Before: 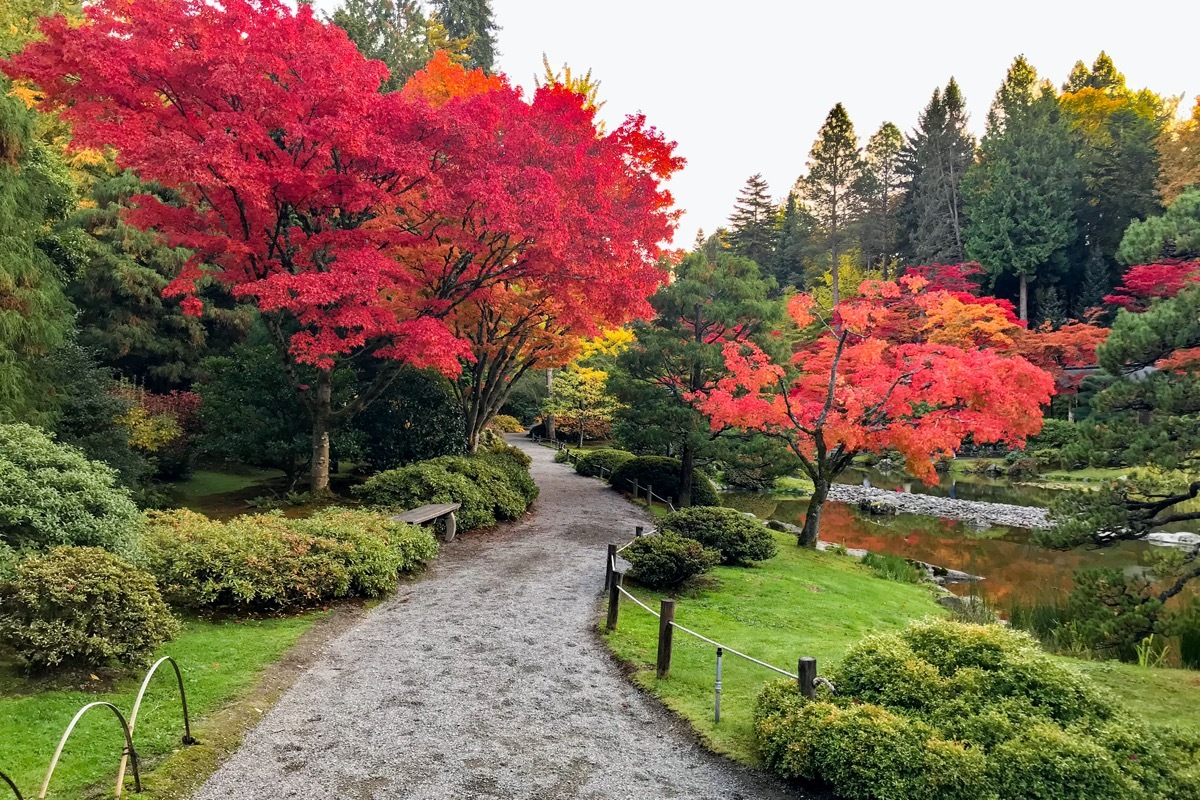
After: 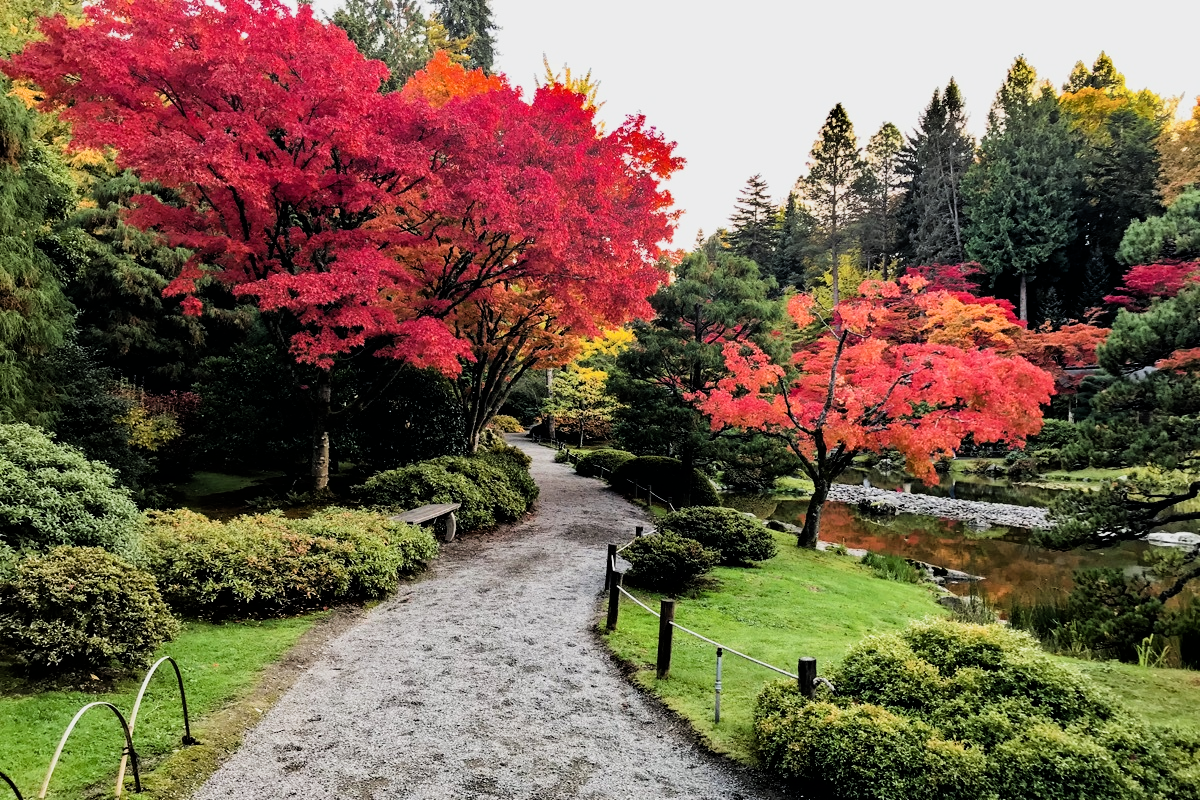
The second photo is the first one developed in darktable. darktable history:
filmic rgb: black relative exposure -5.02 EV, white relative exposure 3.55 EV, hardness 3.18, contrast 1.509, highlights saturation mix -48.87%
